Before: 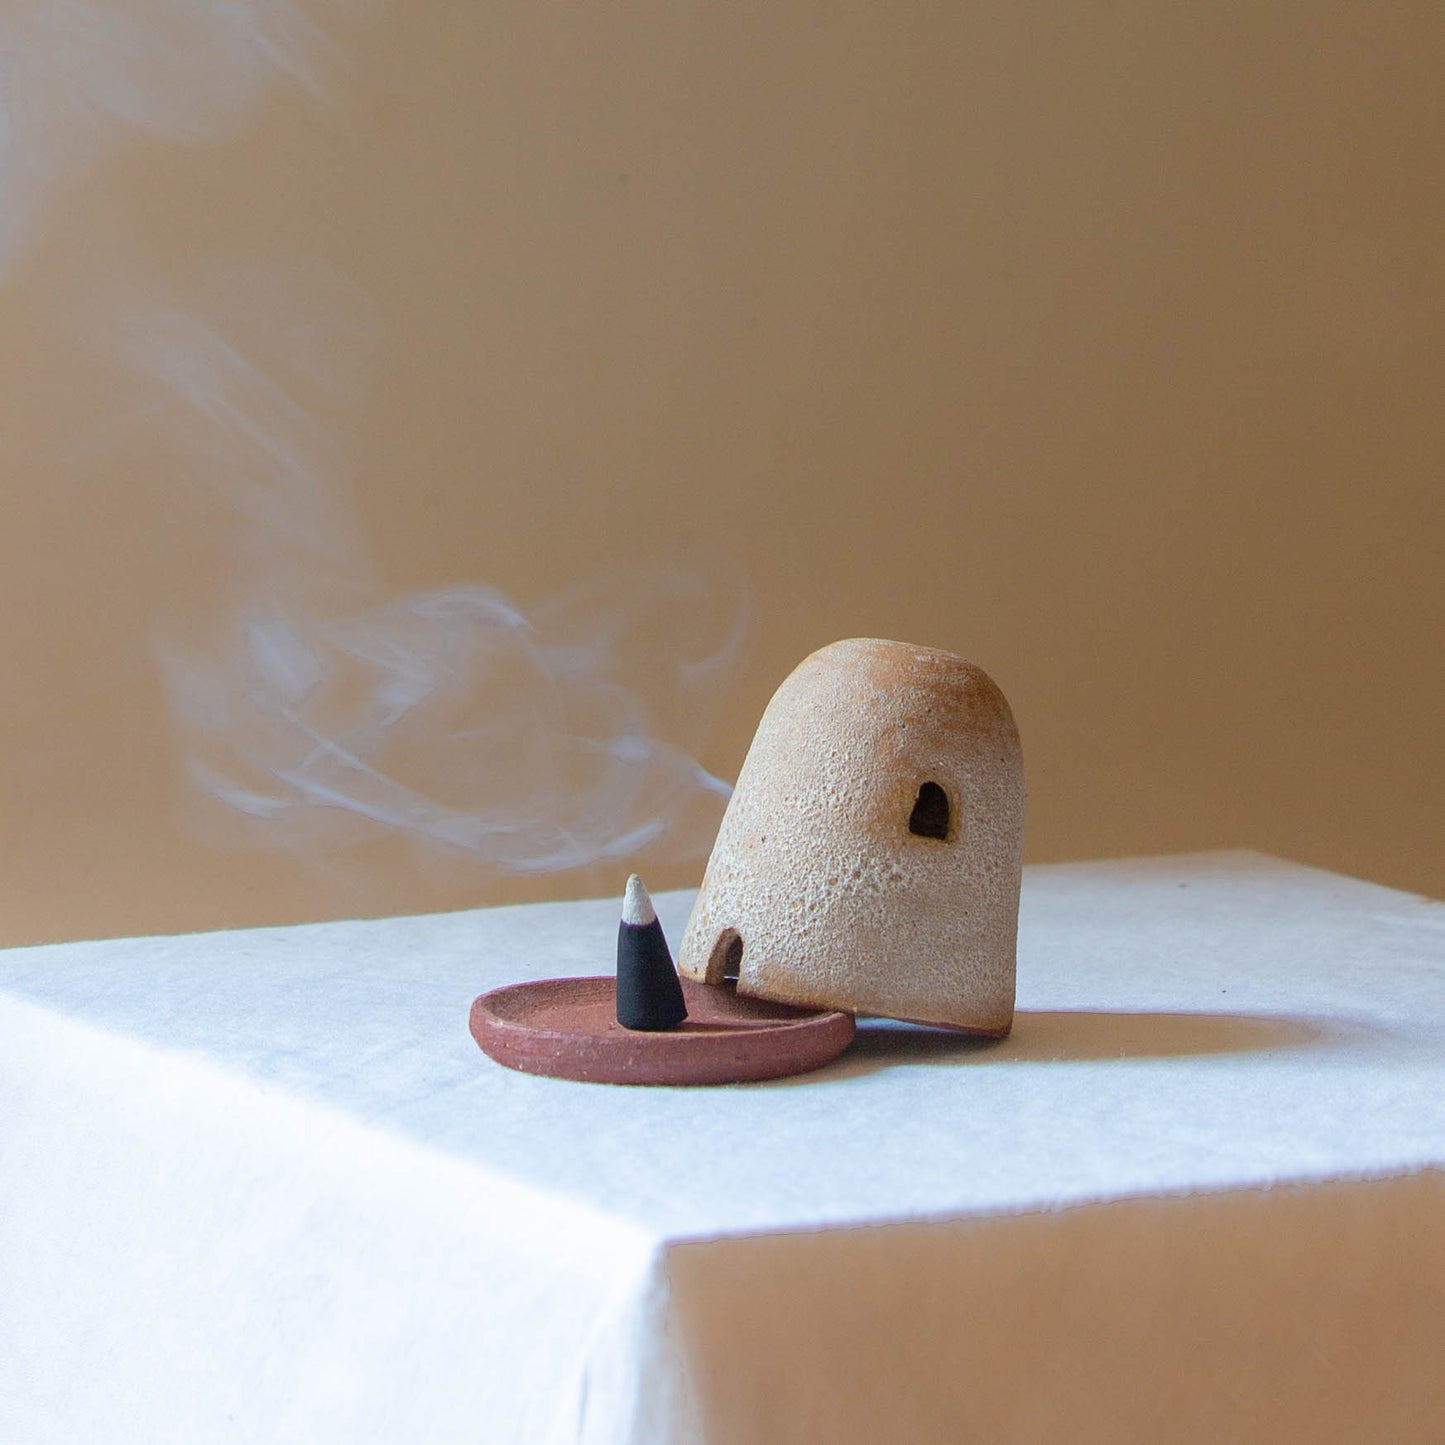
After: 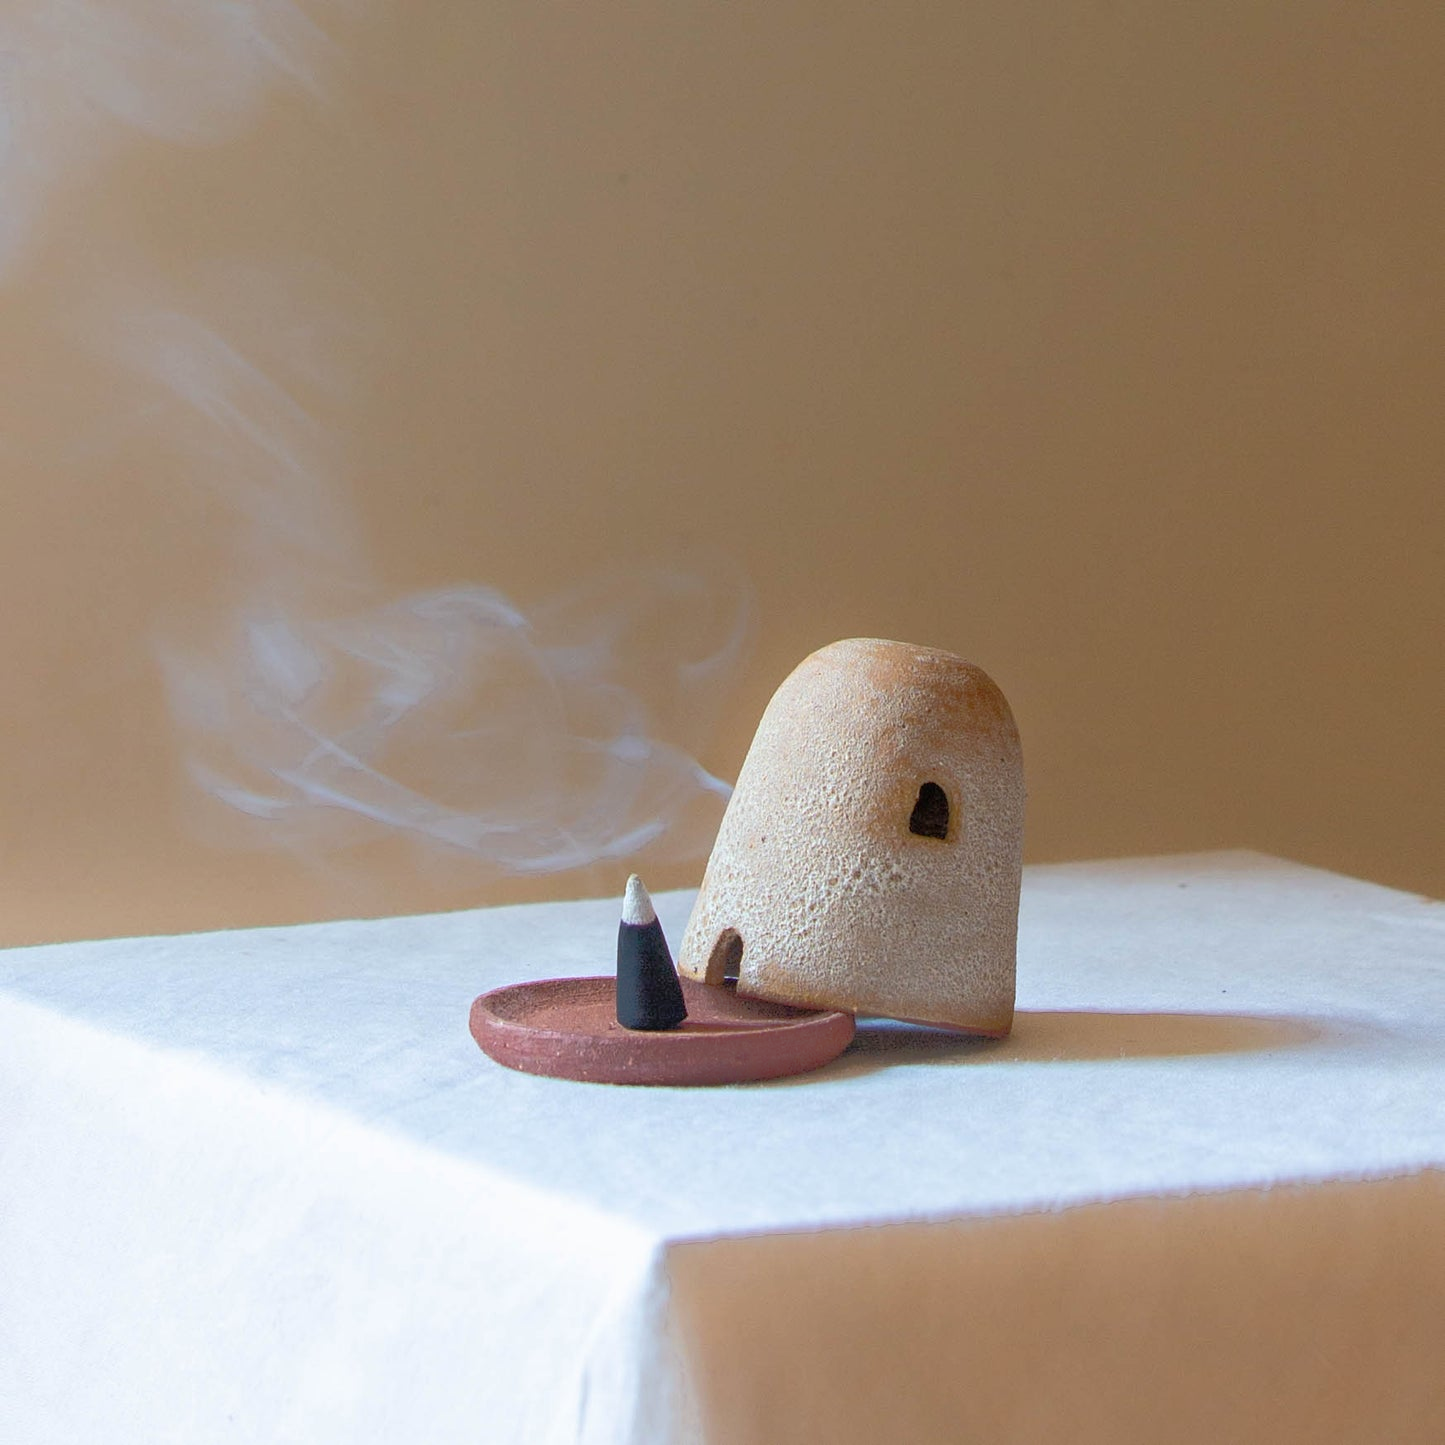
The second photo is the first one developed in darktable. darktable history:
tone equalizer: -8 EV -0.539 EV, -7 EV -0.282 EV, -6 EV -0.102 EV, -5 EV 0.445 EV, -4 EV 0.982 EV, -3 EV 0.819 EV, -2 EV -0.013 EV, -1 EV 0.126 EV, +0 EV -0.024 EV
